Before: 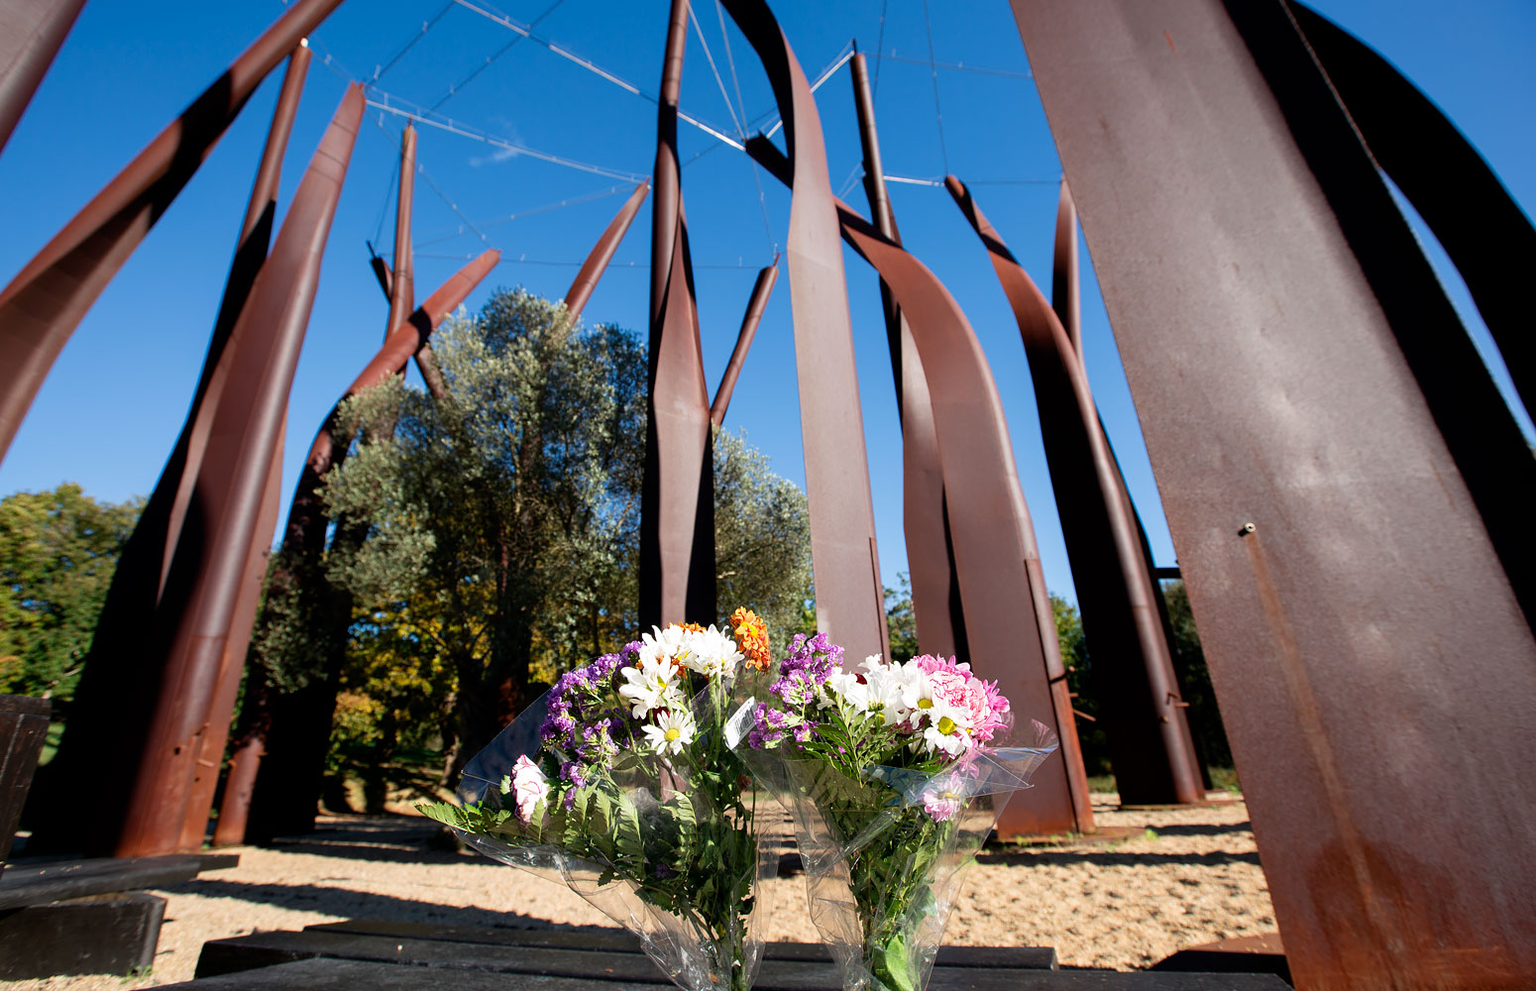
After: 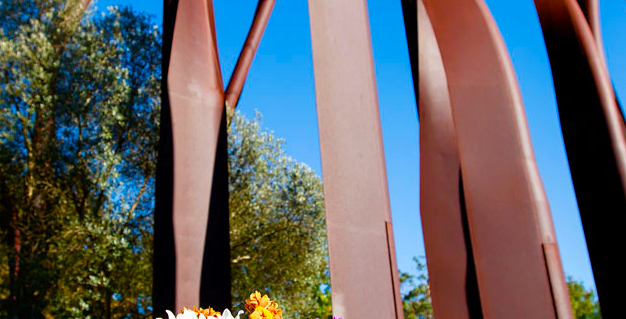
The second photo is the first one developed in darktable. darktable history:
crop: left 31.751%, top 32.172%, right 27.8%, bottom 35.83%
color balance rgb: perceptual saturation grading › global saturation 20%, perceptual saturation grading › highlights -25%, perceptual saturation grading › shadows 50.52%, global vibrance 40.24%
